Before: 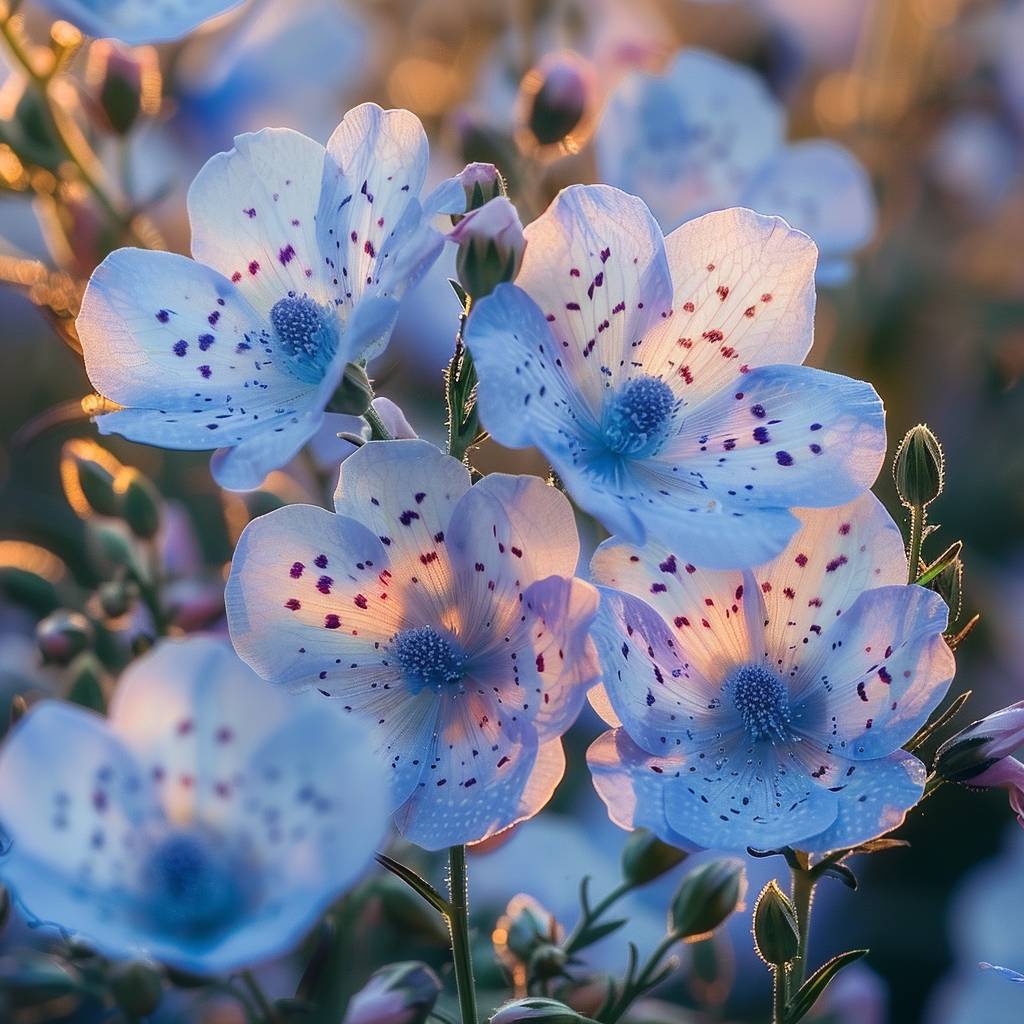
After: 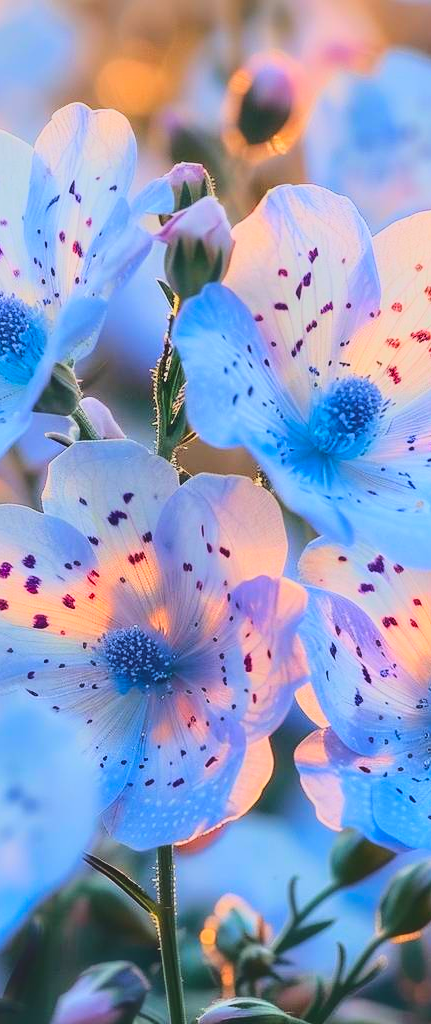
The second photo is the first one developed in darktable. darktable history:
contrast brightness saturation: contrast -0.19, saturation 0.19
crop: left 28.583%, right 29.231%
base curve: curves: ch0 [(0, 0) (0.028, 0.03) (0.121, 0.232) (0.46, 0.748) (0.859, 0.968) (1, 1)]
